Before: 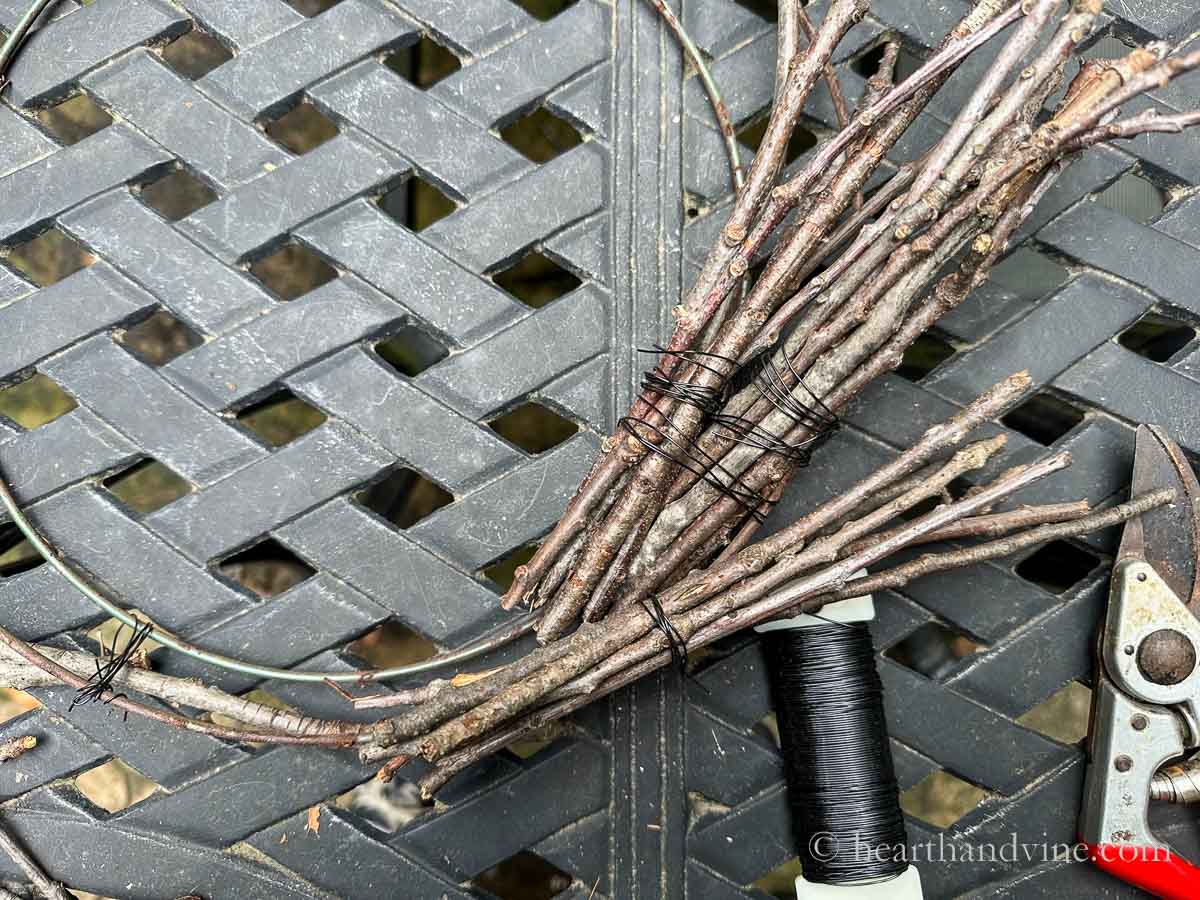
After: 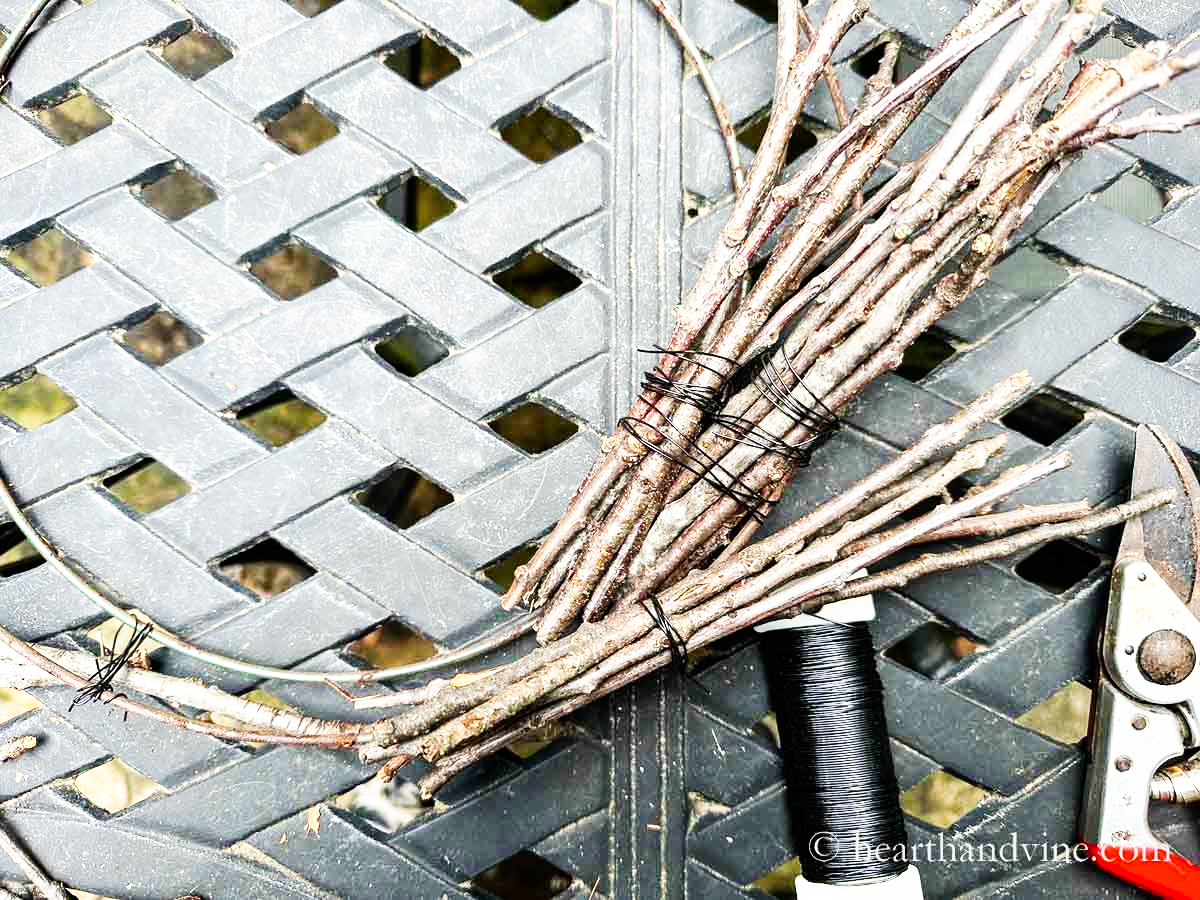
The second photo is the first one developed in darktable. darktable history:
tone equalizer: -8 EV -1.84 EV, -7 EV -1.16 EV, -6 EV -1.62 EV, smoothing diameter 25%, edges refinement/feathering 10, preserve details guided filter
base curve: curves: ch0 [(0, 0) (0.007, 0.004) (0.027, 0.03) (0.046, 0.07) (0.207, 0.54) (0.442, 0.872) (0.673, 0.972) (1, 1)], preserve colors none
